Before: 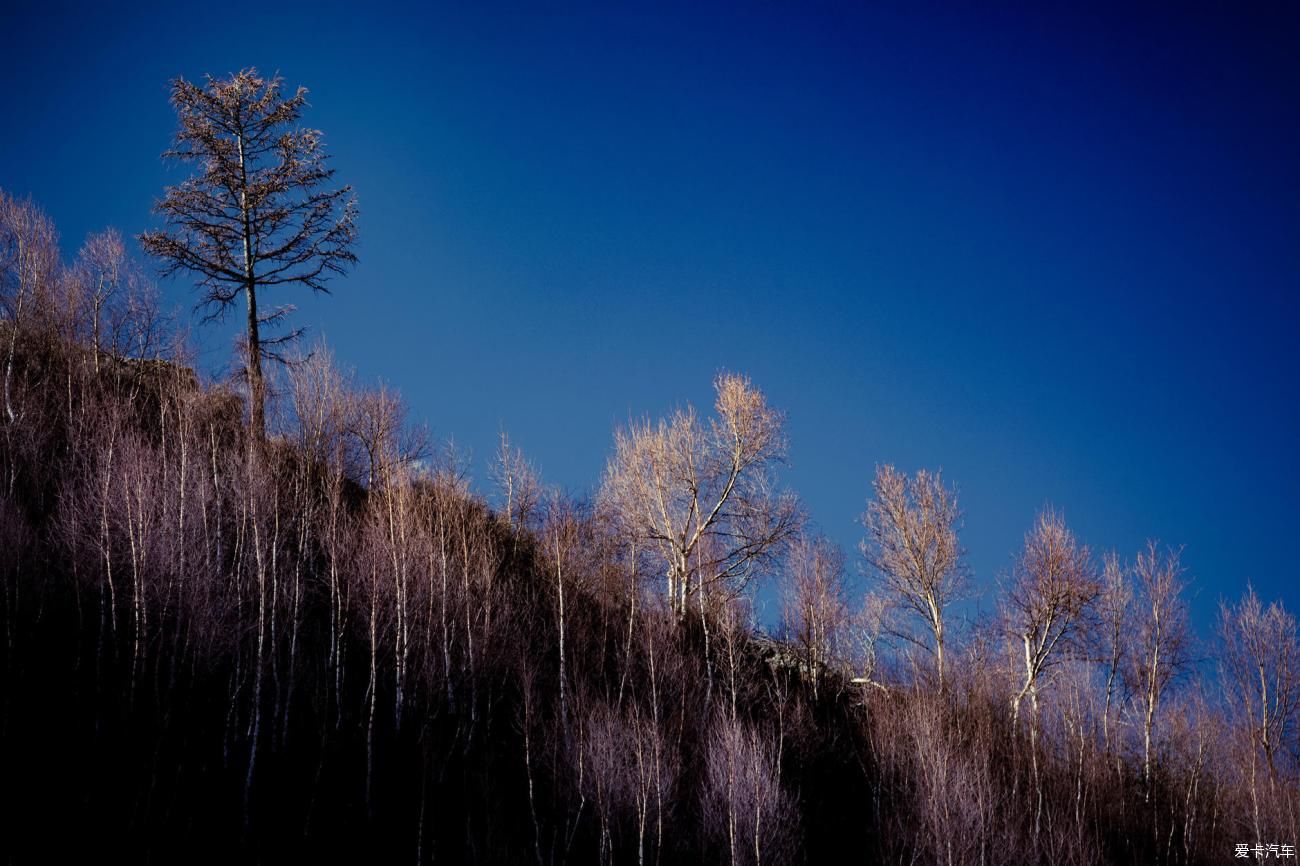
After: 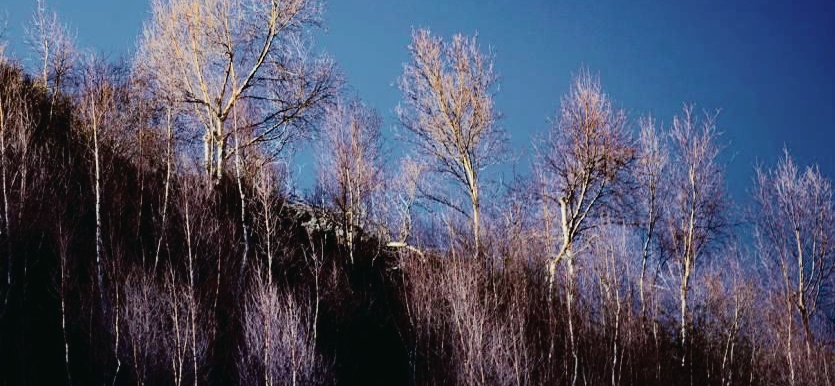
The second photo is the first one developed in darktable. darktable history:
tone curve: curves: ch0 [(0, 0.022) (0.114, 0.083) (0.281, 0.315) (0.447, 0.557) (0.588, 0.711) (0.786, 0.839) (0.999, 0.949)]; ch1 [(0, 0) (0.389, 0.352) (0.458, 0.433) (0.486, 0.474) (0.509, 0.505) (0.535, 0.53) (0.555, 0.557) (0.586, 0.622) (0.677, 0.724) (1, 1)]; ch2 [(0, 0) (0.369, 0.388) (0.449, 0.431) (0.501, 0.5) (0.528, 0.52) (0.561, 0.59) (0.697, 0.721) (1, 1)], color space Lab, independent channels, preserve colors none
crop and rotate: left 35.703%, top 50.44%, bottom 4.936%
